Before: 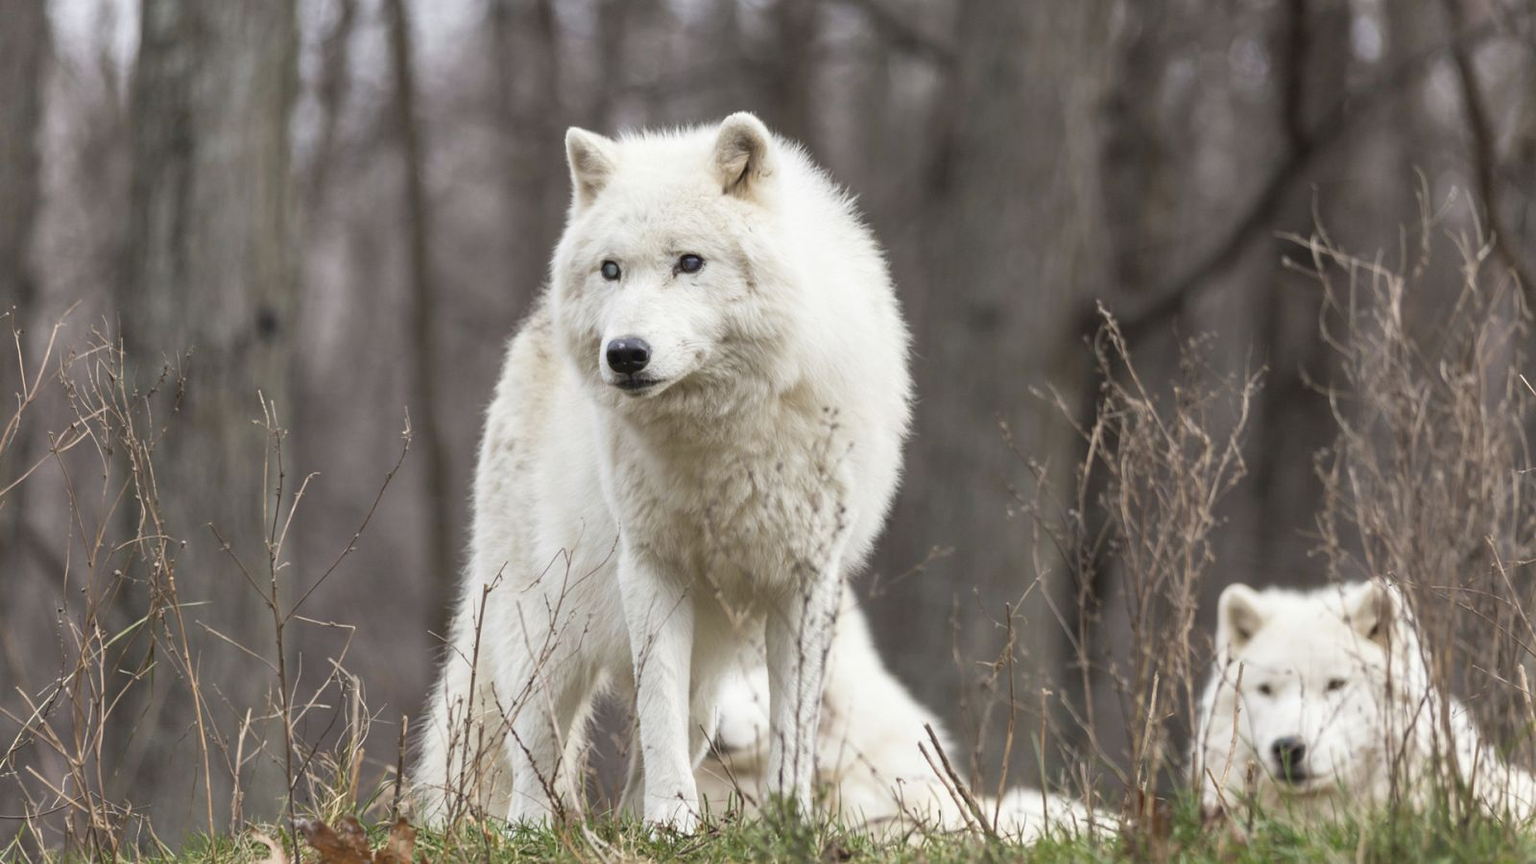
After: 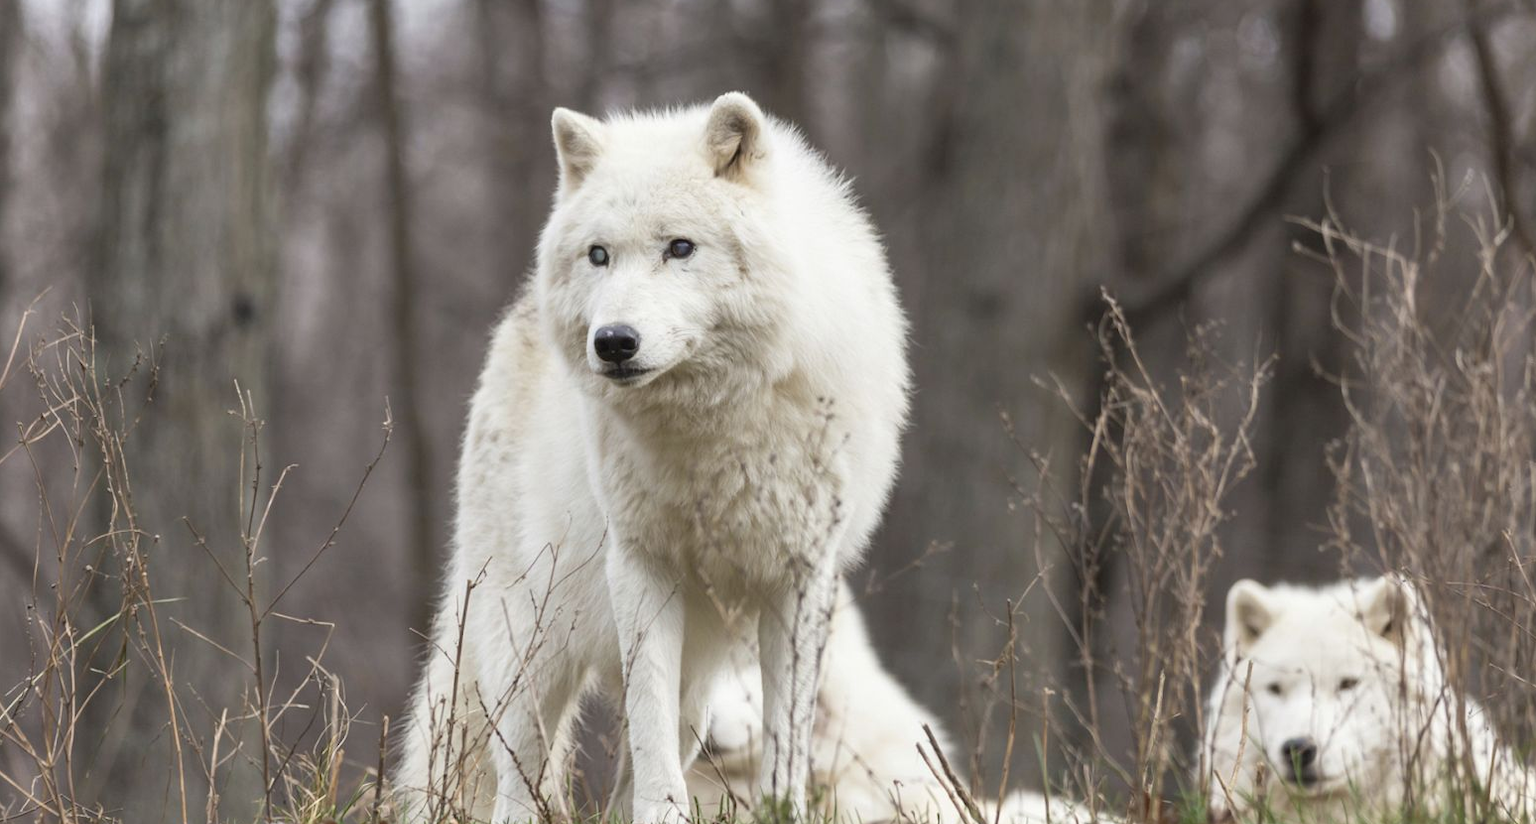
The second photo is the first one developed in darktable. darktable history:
crop: left 2.089%, top 2.754%, right 1.151%, bottom 4.878%
